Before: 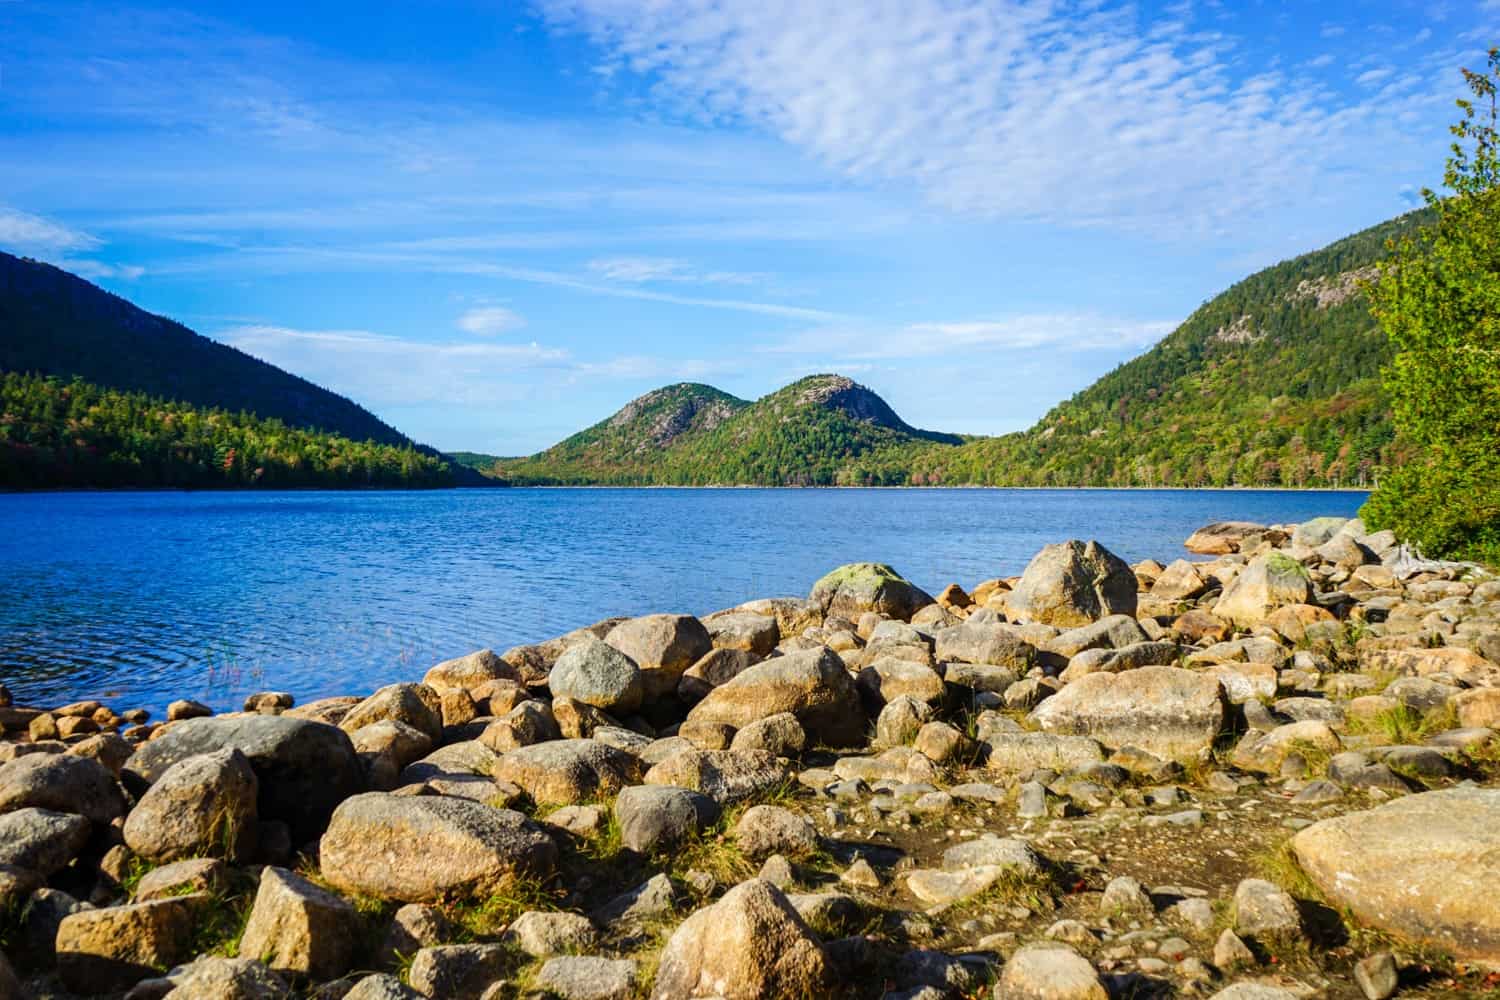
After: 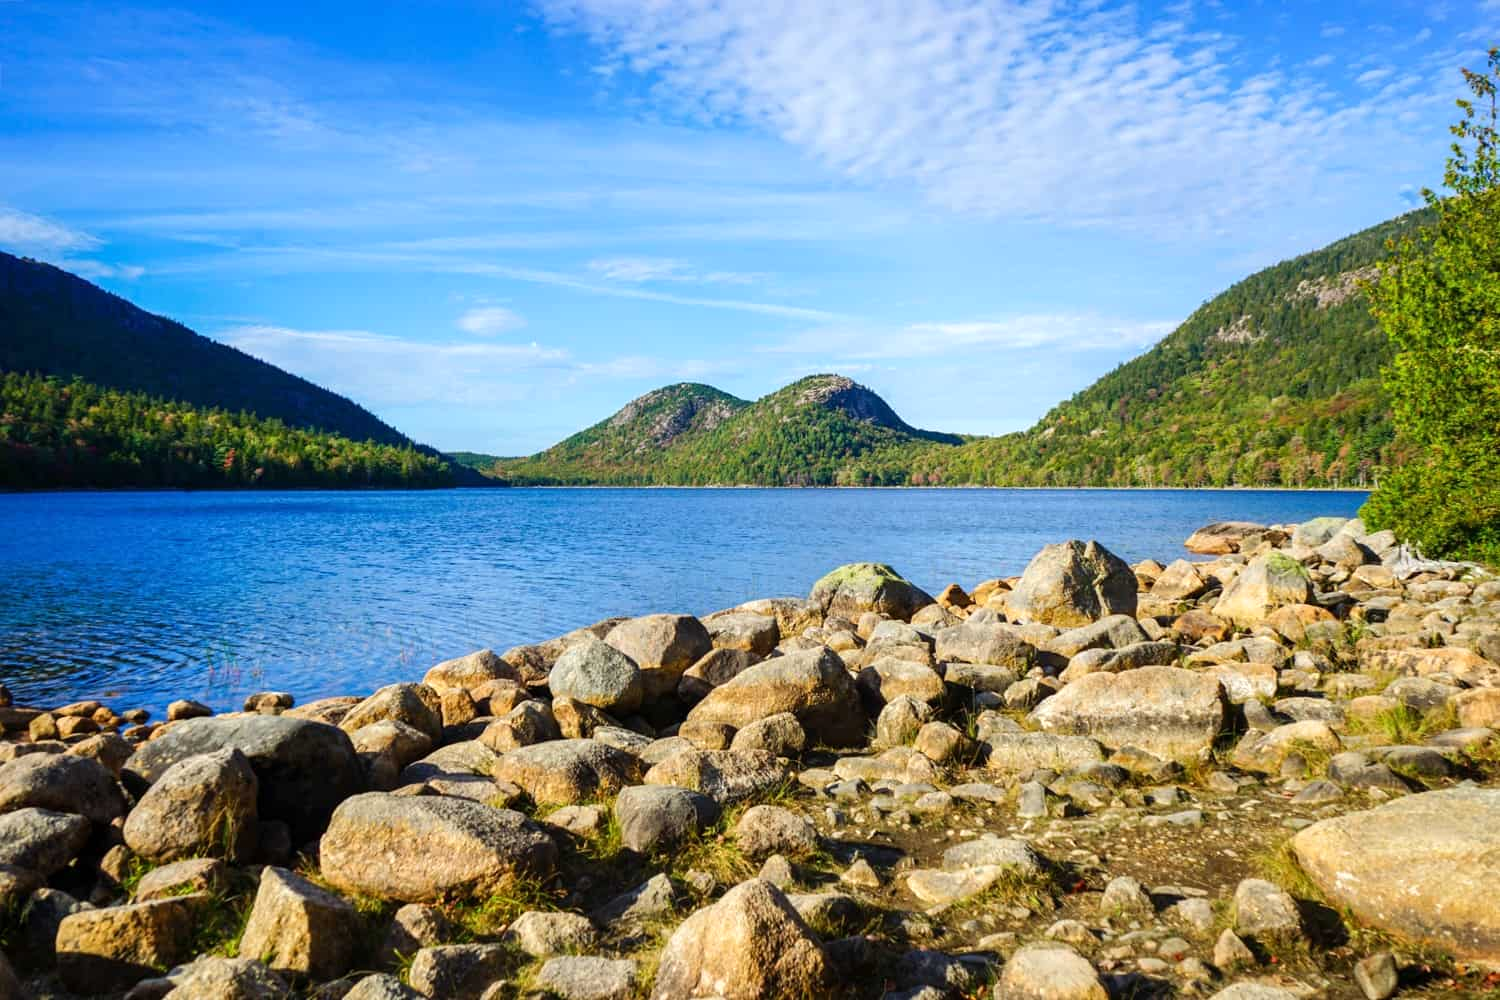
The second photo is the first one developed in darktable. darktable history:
exposure: exposure 0.134 EV, compensate highlight preservation false
